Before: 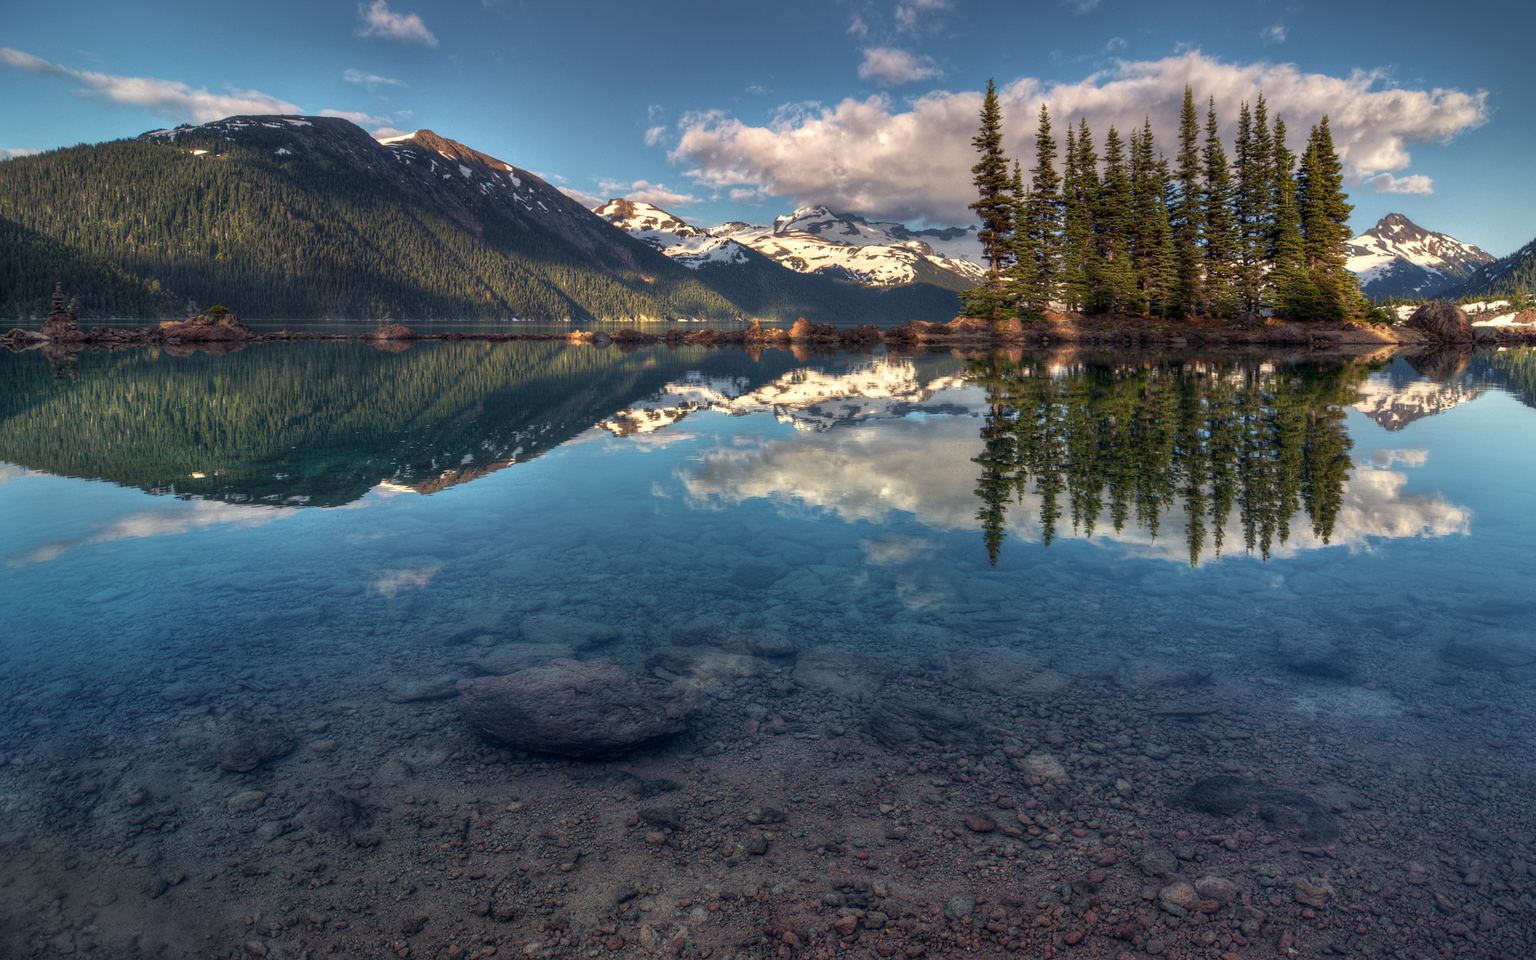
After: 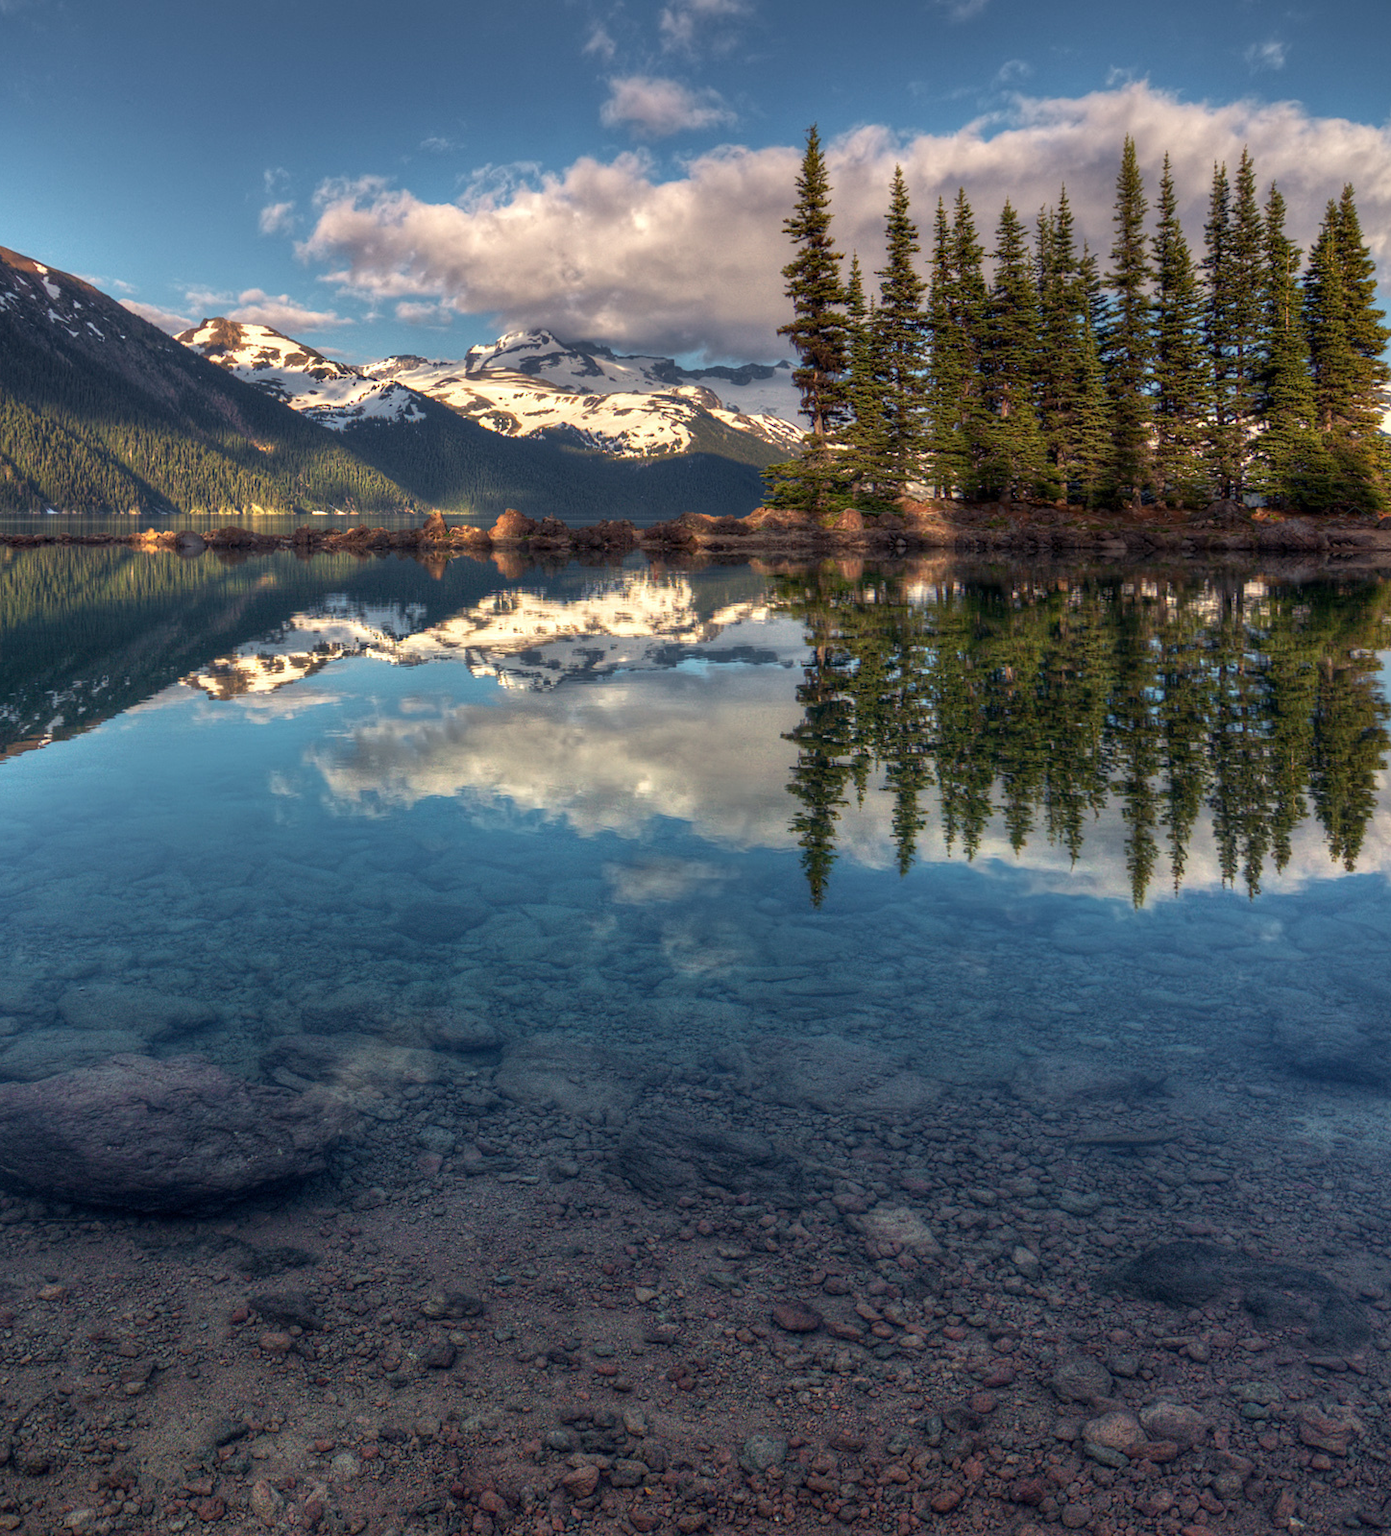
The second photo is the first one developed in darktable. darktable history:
crop: left 31.483%, top 0.009%, right 11.886%
tone equalizer: edges refinement/feathering 500, mask exposure compensation -1.57 EV, preserve details no
